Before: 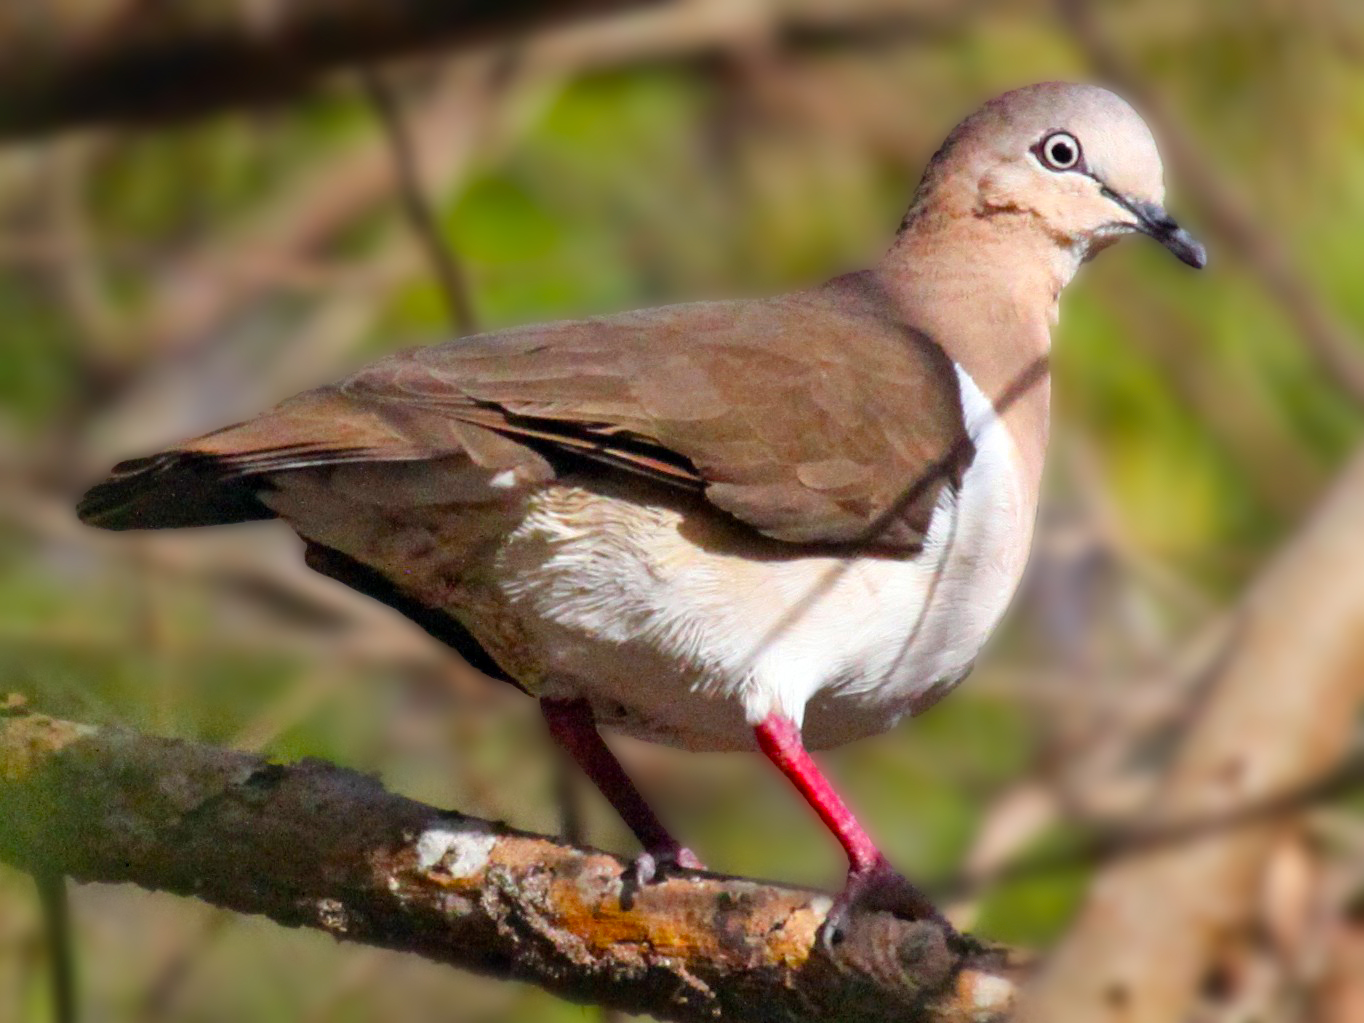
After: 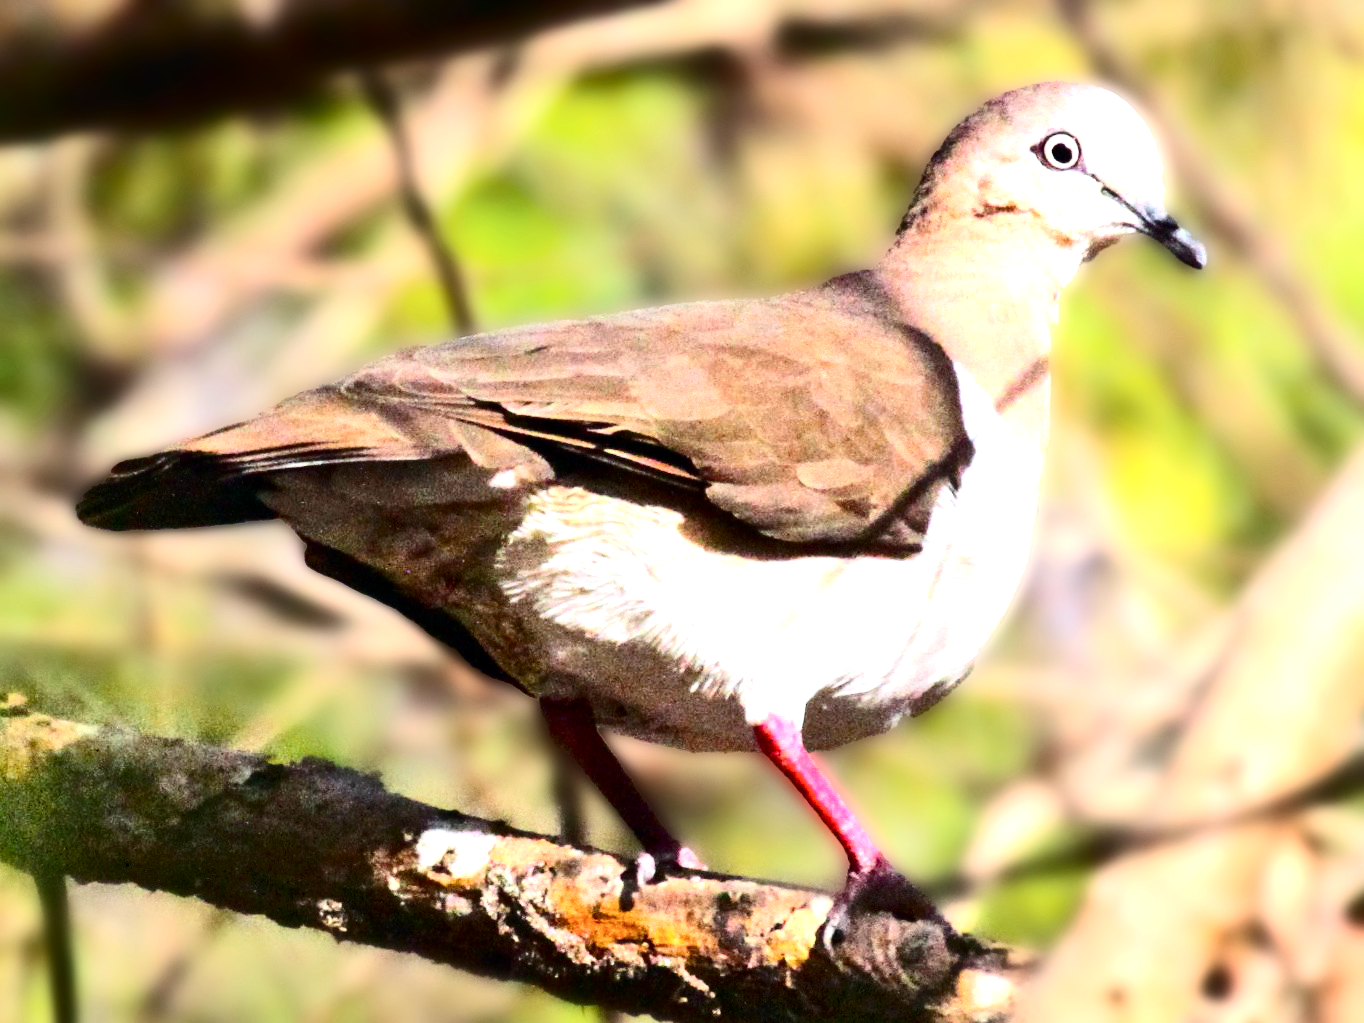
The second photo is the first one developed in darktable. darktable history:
contrast brightness saturation: contrast 0.28
exposure: exposure 0.766 EV, compensate highlight preservation false
tone equalizer: -8 EV -0.75 EV, -7 EV -0.7 EV, -6 EV -0.6 EV, -5 EV -0.4 EV, -3 EV 0.4 EV, -2 EV 0.6 EV, -1 EV 0.7 EV, +0 EV 0.75 EV, edges refinement/feathering 500, mask exposure compensation -1.57 EV, preserve details no
